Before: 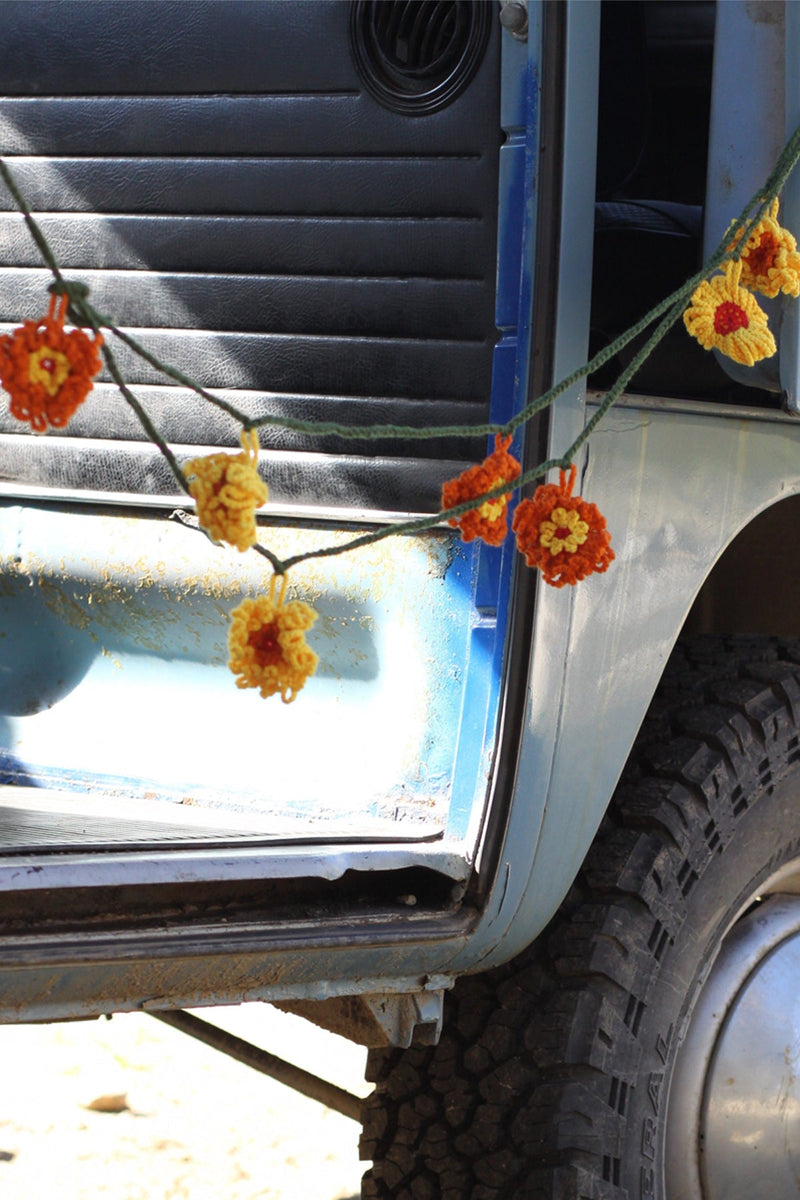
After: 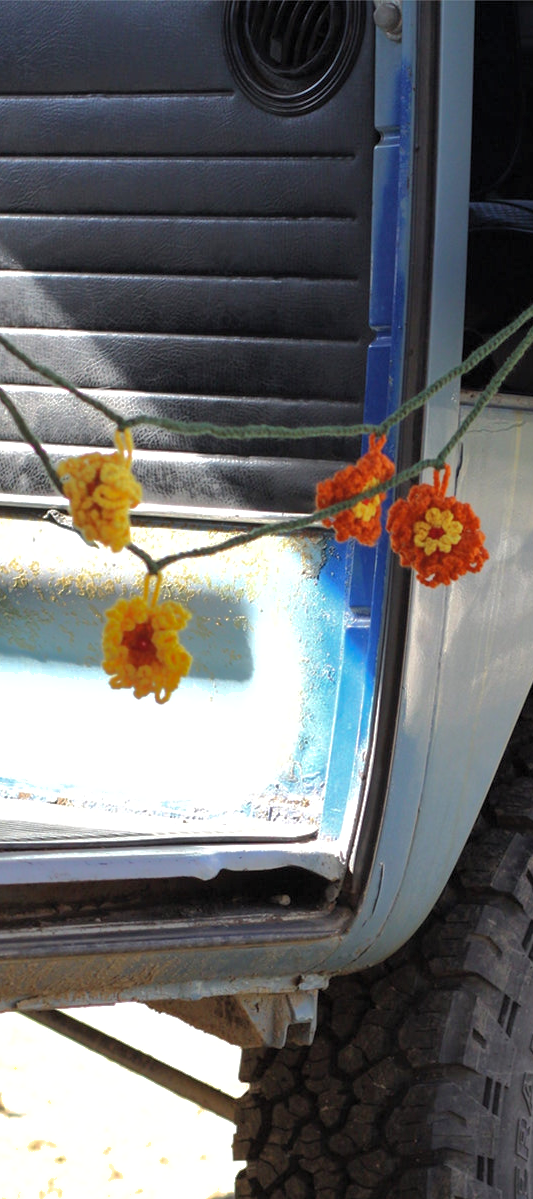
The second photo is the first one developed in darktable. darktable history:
crop and rotate: left 15.754%, right 17.579%
levels: levels [0.016, 0.492, 0.969]
shadows and highlights: shadows 40, highlights -60
